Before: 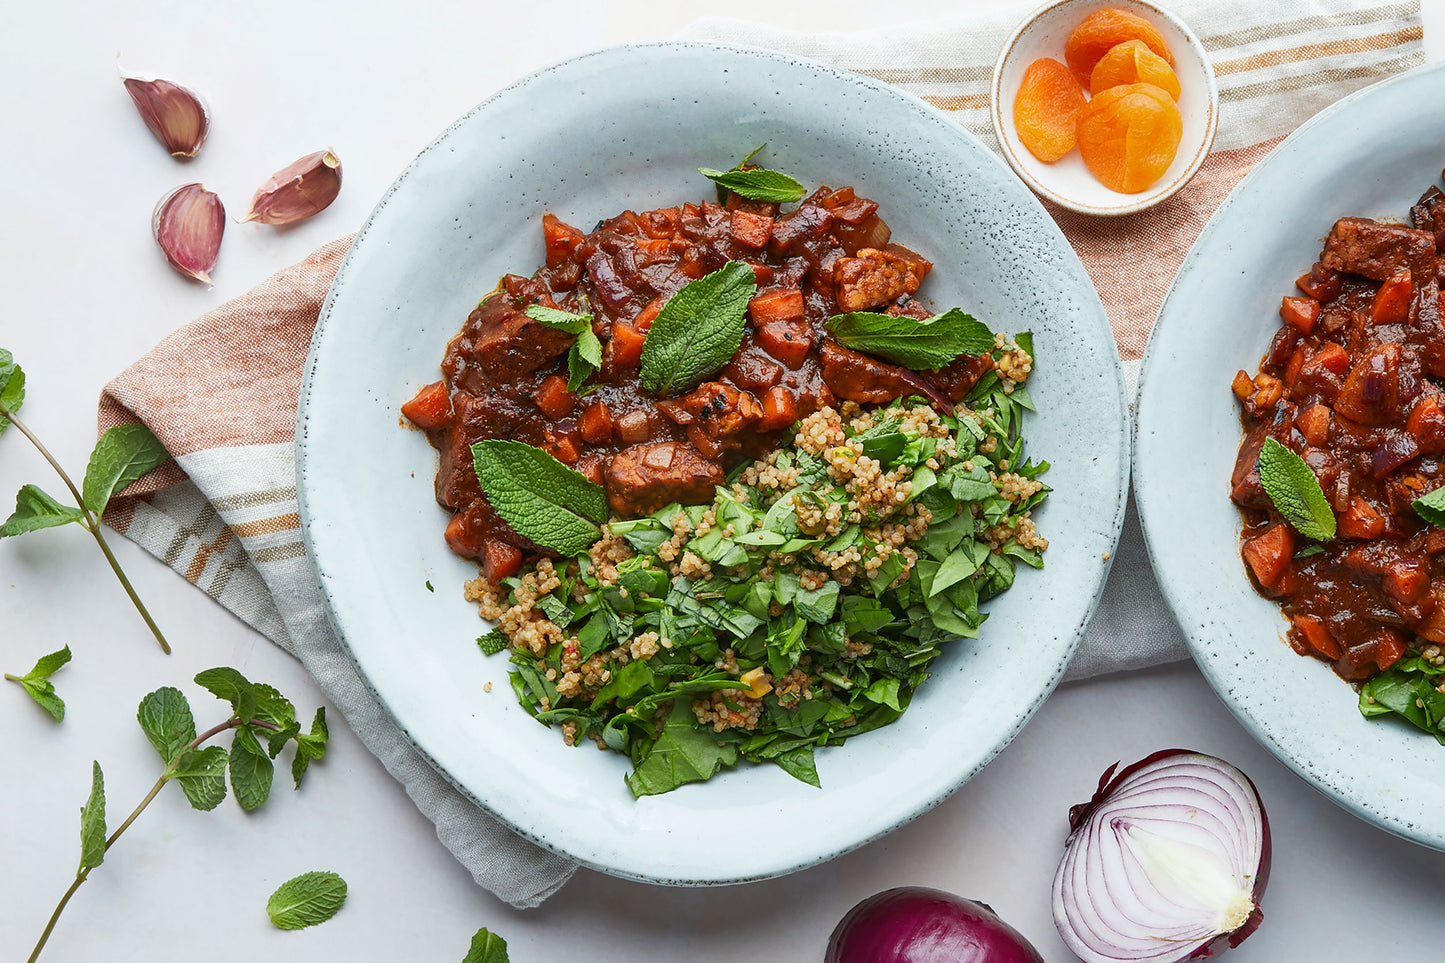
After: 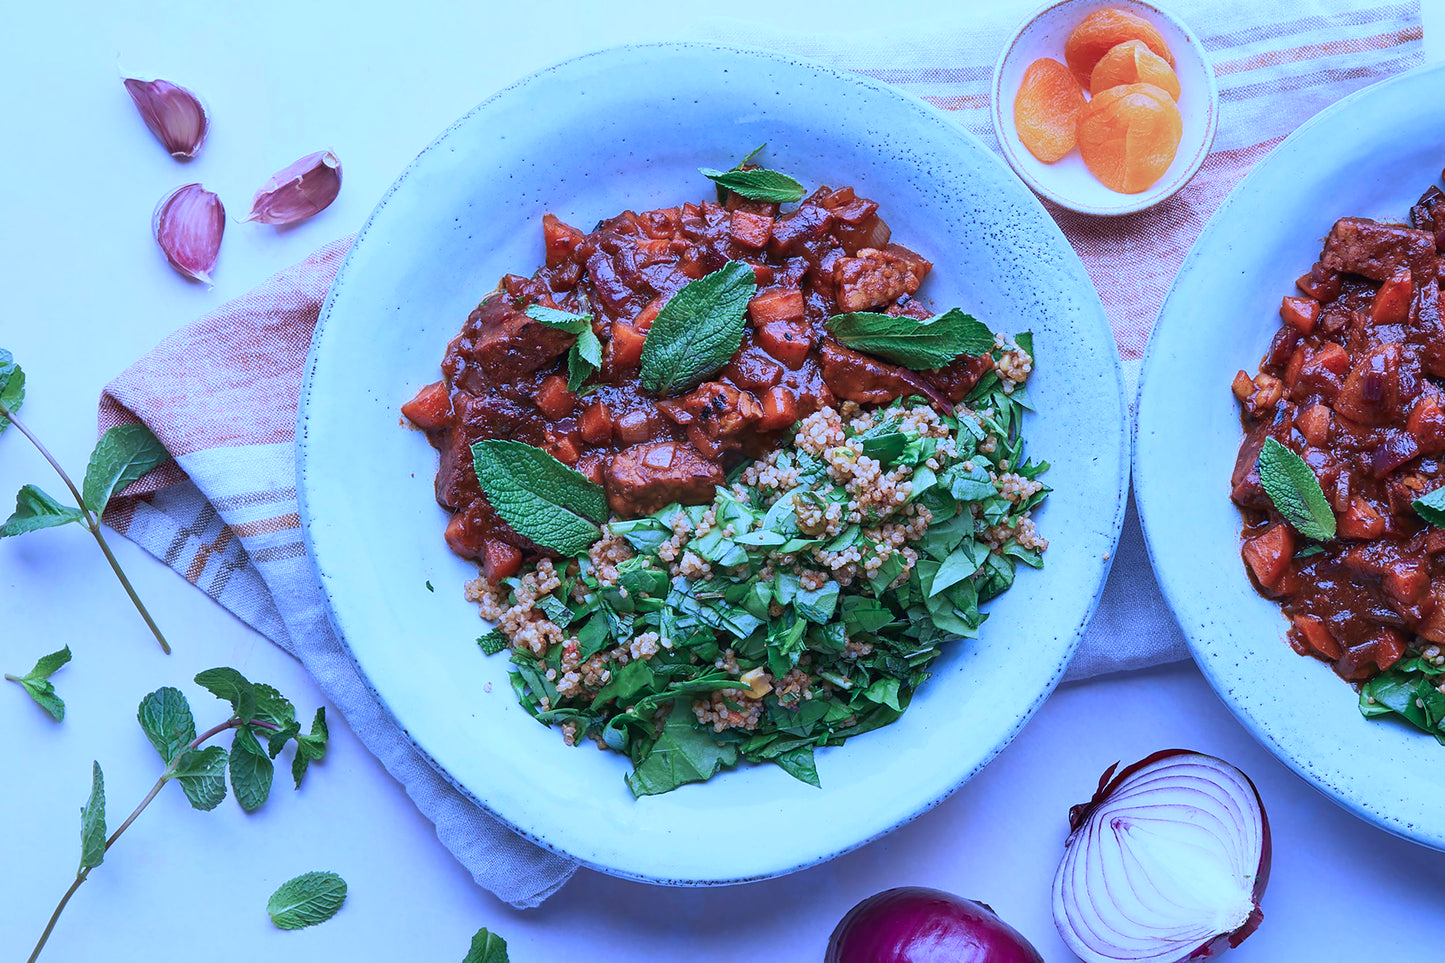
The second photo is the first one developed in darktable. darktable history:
color calibration: output R [1.063, -0.012, -0.003, 0], output B [-0.079, 0.047, 1, 0], illuminant custom, x 0.46, y 0.43, temperature 2642.66 K
tone equalizer: on, module defaults
